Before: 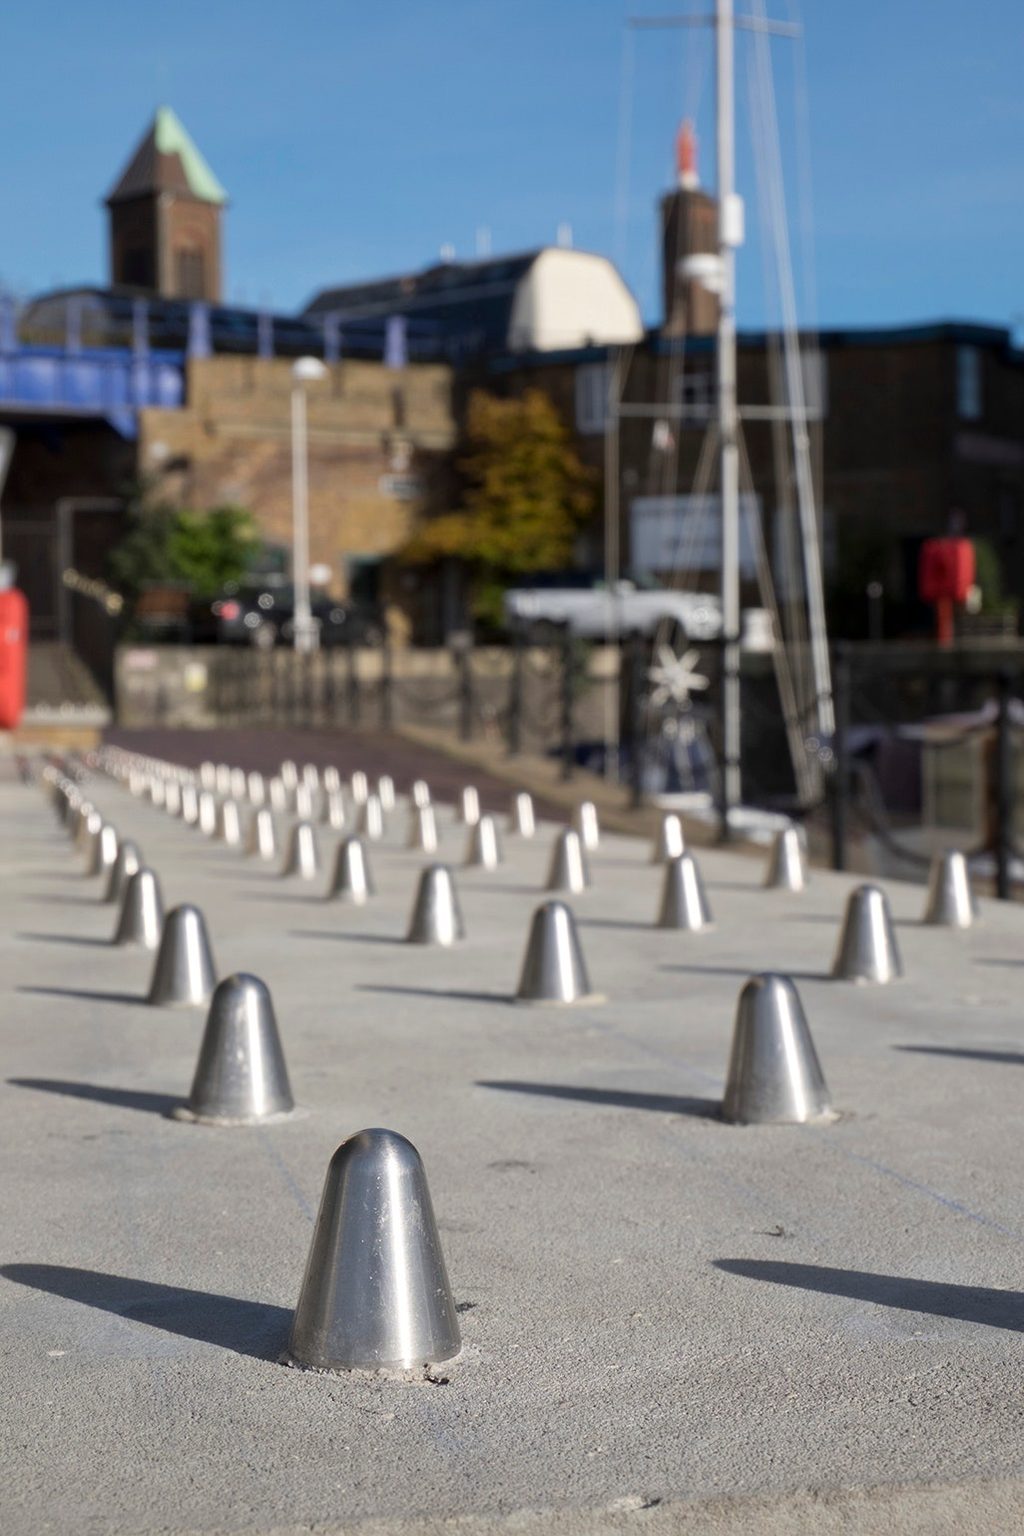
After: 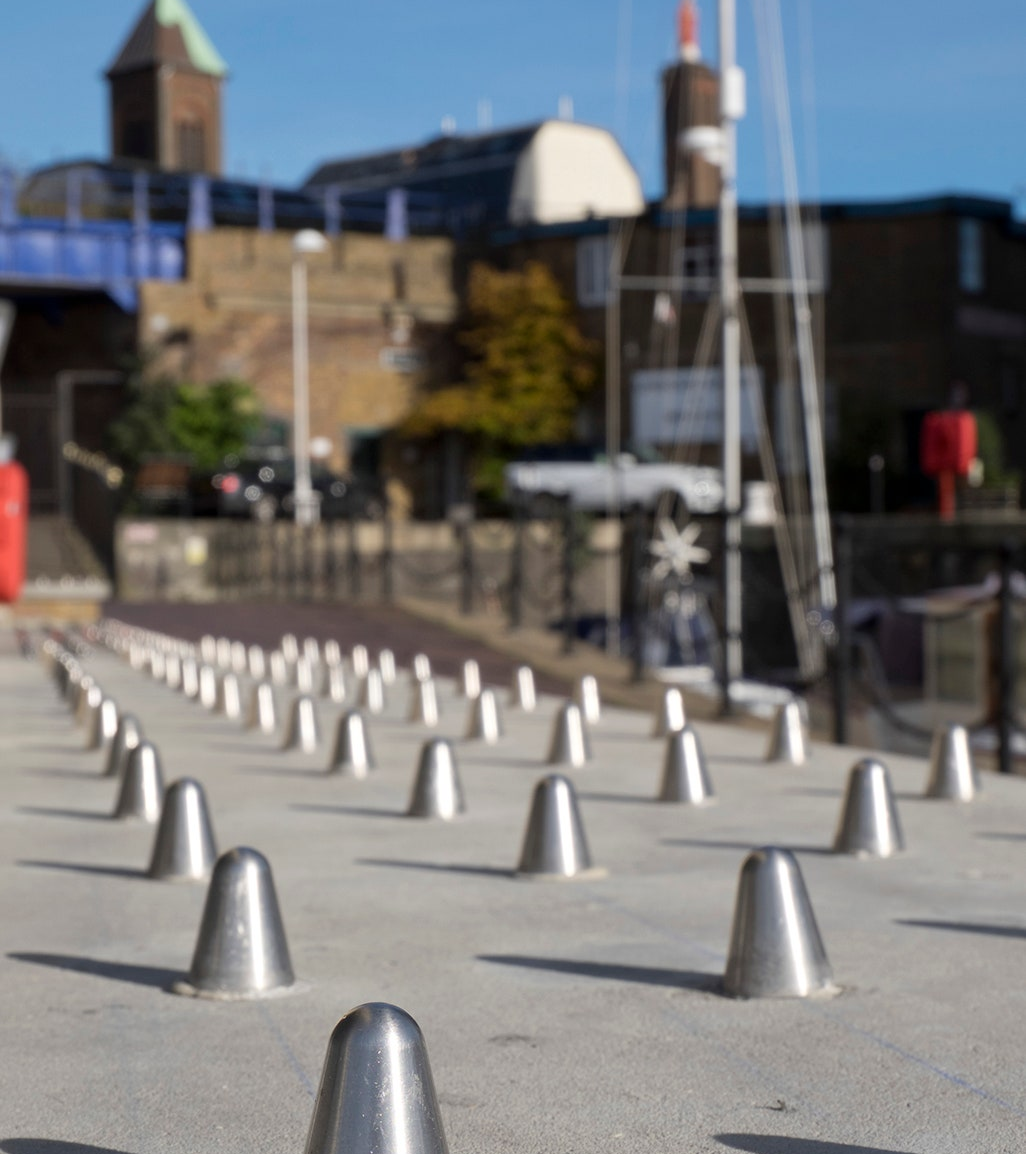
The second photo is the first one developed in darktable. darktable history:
crop and rotate: top 8.363%, bottom 16.637%
